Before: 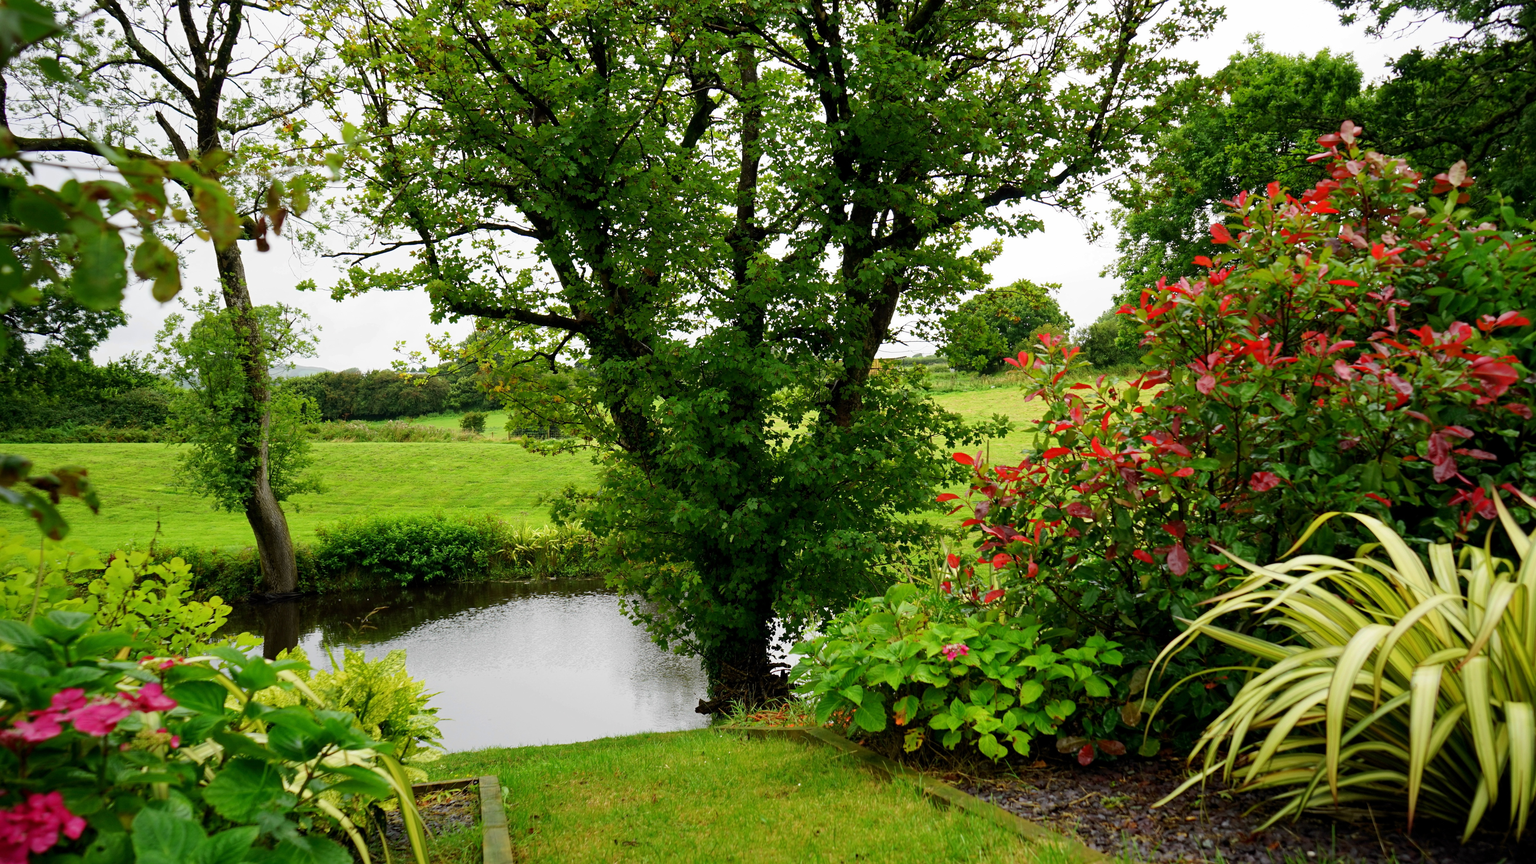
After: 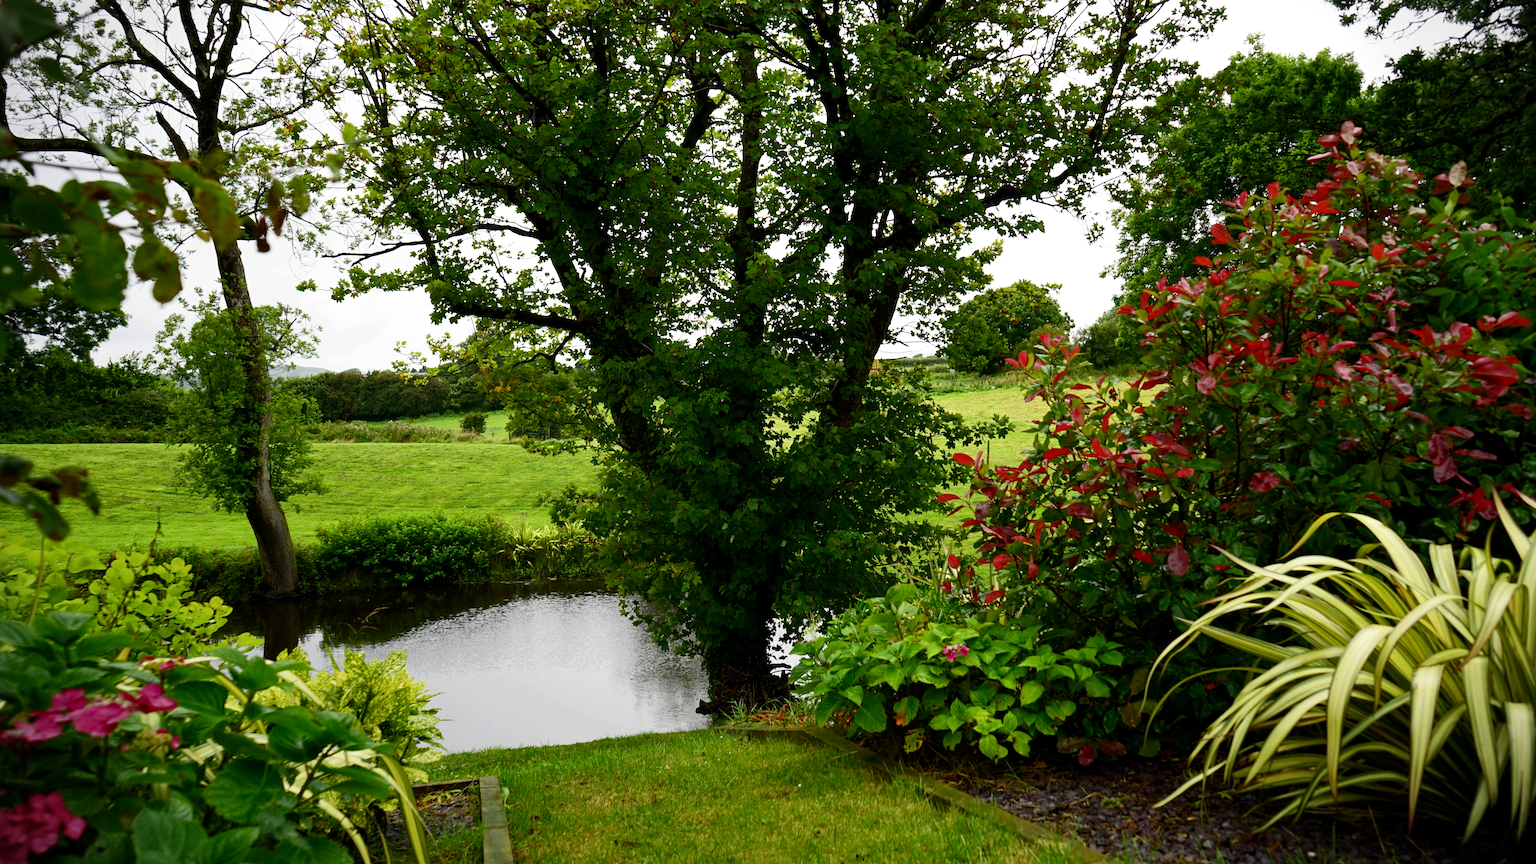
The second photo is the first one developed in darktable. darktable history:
color balance rgb: perceptual saturation grading › global saturation 15.543%, perceptual saturation grading › highlights -19.128%, perceptual saturation grading › shadows 19.872%, perceptual brilliance grading › highlights 3.386%, perceptual brilliance grading › mid-tones -17.816%, perceptual brilliance grading › shadows -41.524%
vignetting: fall-off start 99.36%, width/height ratio 1.309
